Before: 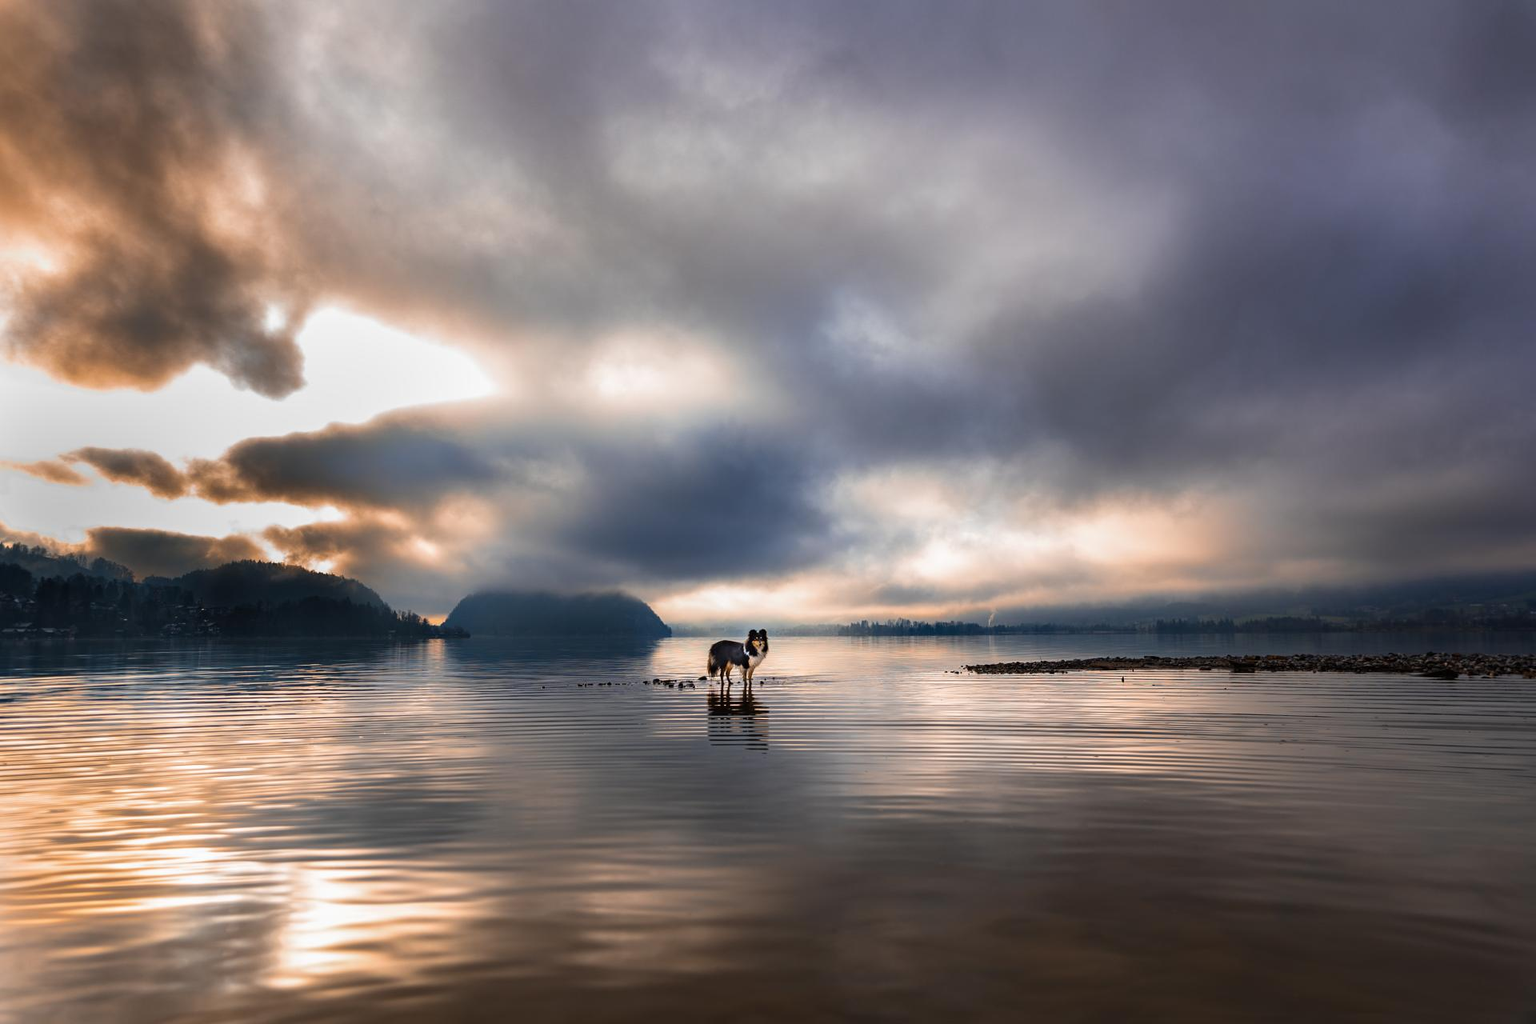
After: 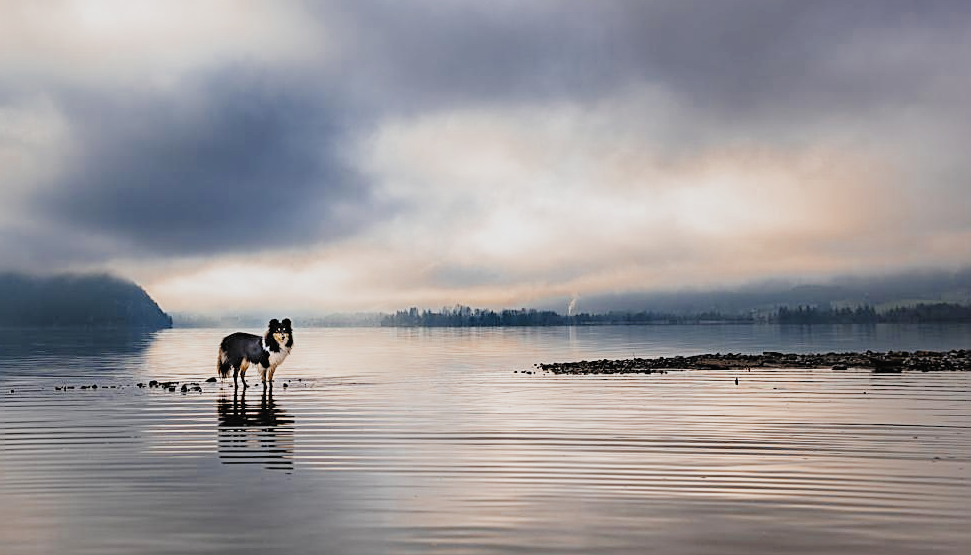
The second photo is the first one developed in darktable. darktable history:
filmic rgb: black relative exposure -7.65 EV, white relative exposure 4.56 EV, threshold 2.95 EV, hardness 3.61, add noise in highlights 0.001, preserve chrominance no, color science v3 (2019), use custom middle-gray values true, contrast in highlights soft, enable highlight reconstruction true
contrast brightness saturation: contrast 0.1, brightness 0.315, saturation 0.139
crop: left 34.783%, top 36.638%, right 14.614%, bottom 19.95%
sharpen: on, module defaults
color zones: curves: ch0 [(0, 0.5) (0.125, 0.4) (0.25, 0.5) (0.375, 0.4) (0.5, 0.4) (0.625, 0.35) (0.75, 0.35) (0.875, 0.5)]; ch1 [(0, 0.35) (0.125, 0.45) (0.25, 0.35) (0.375, 0.35) (0.5, 0.35) (0.625, 0.35) (0.75, 0.45) (0.875, 0.35)]; ch2 [(0, 0.6) (0.125, 0.5) (0.25, 0.5) (0.375, 0.6) (0.5, 0.6) (0.625, 0.5) (0.75, 0.5) (0.875, 0.5)]
